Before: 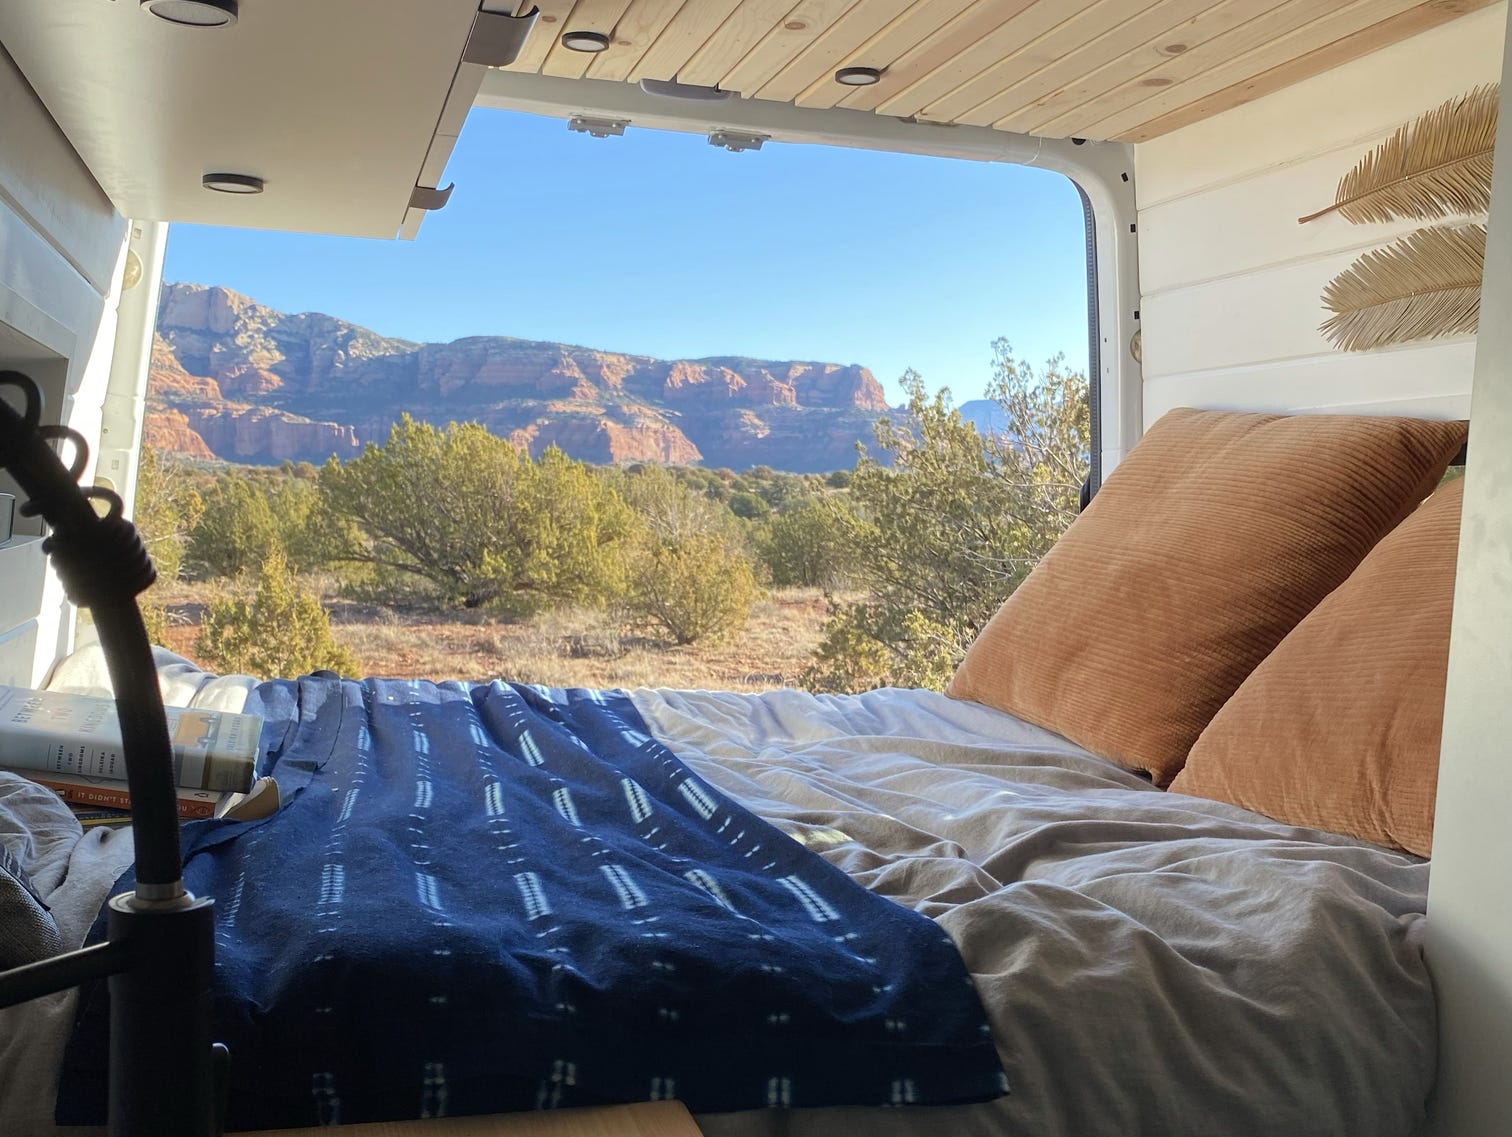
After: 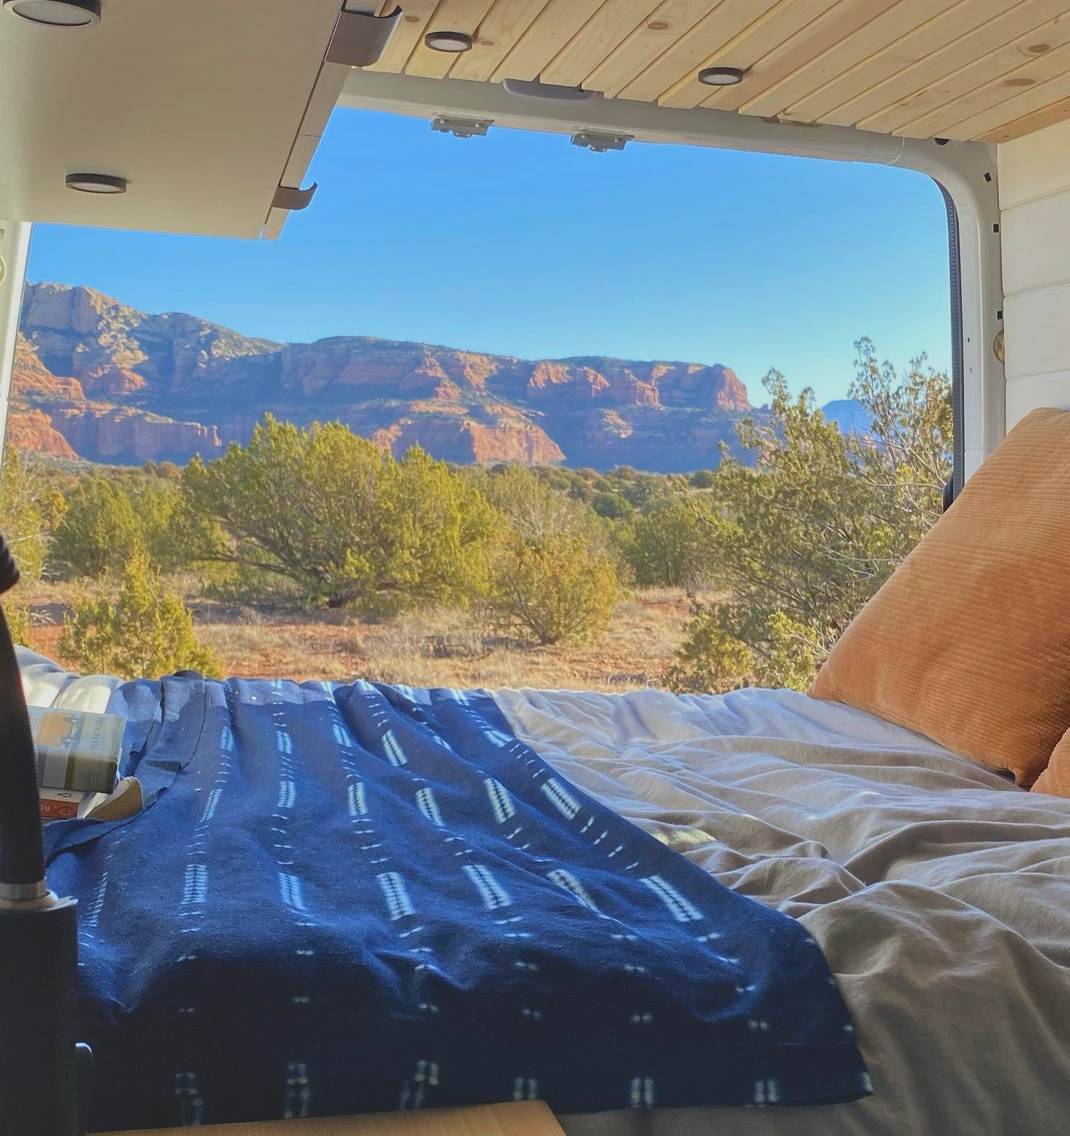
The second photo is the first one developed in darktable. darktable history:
shadows and highlights: soften with gaussian
contrast brightness saturation: contrast -0.19, saturation 0.19
crop and rotate: left 9.061%, right 20.142%
